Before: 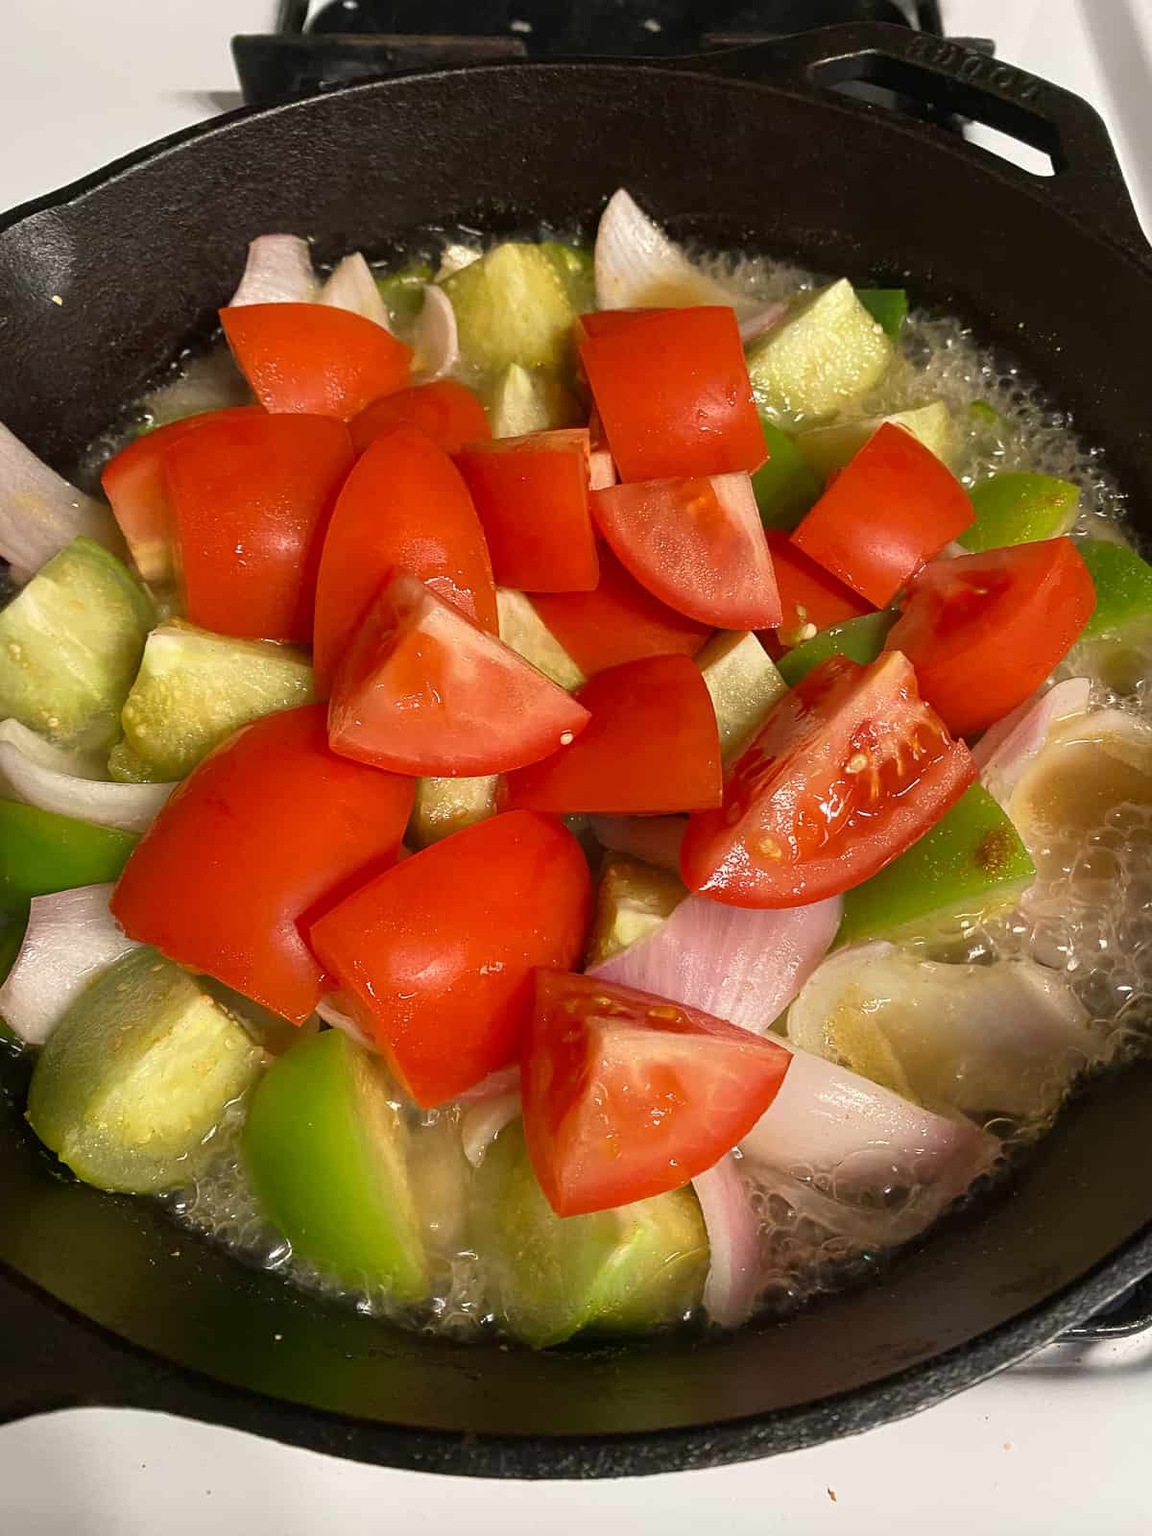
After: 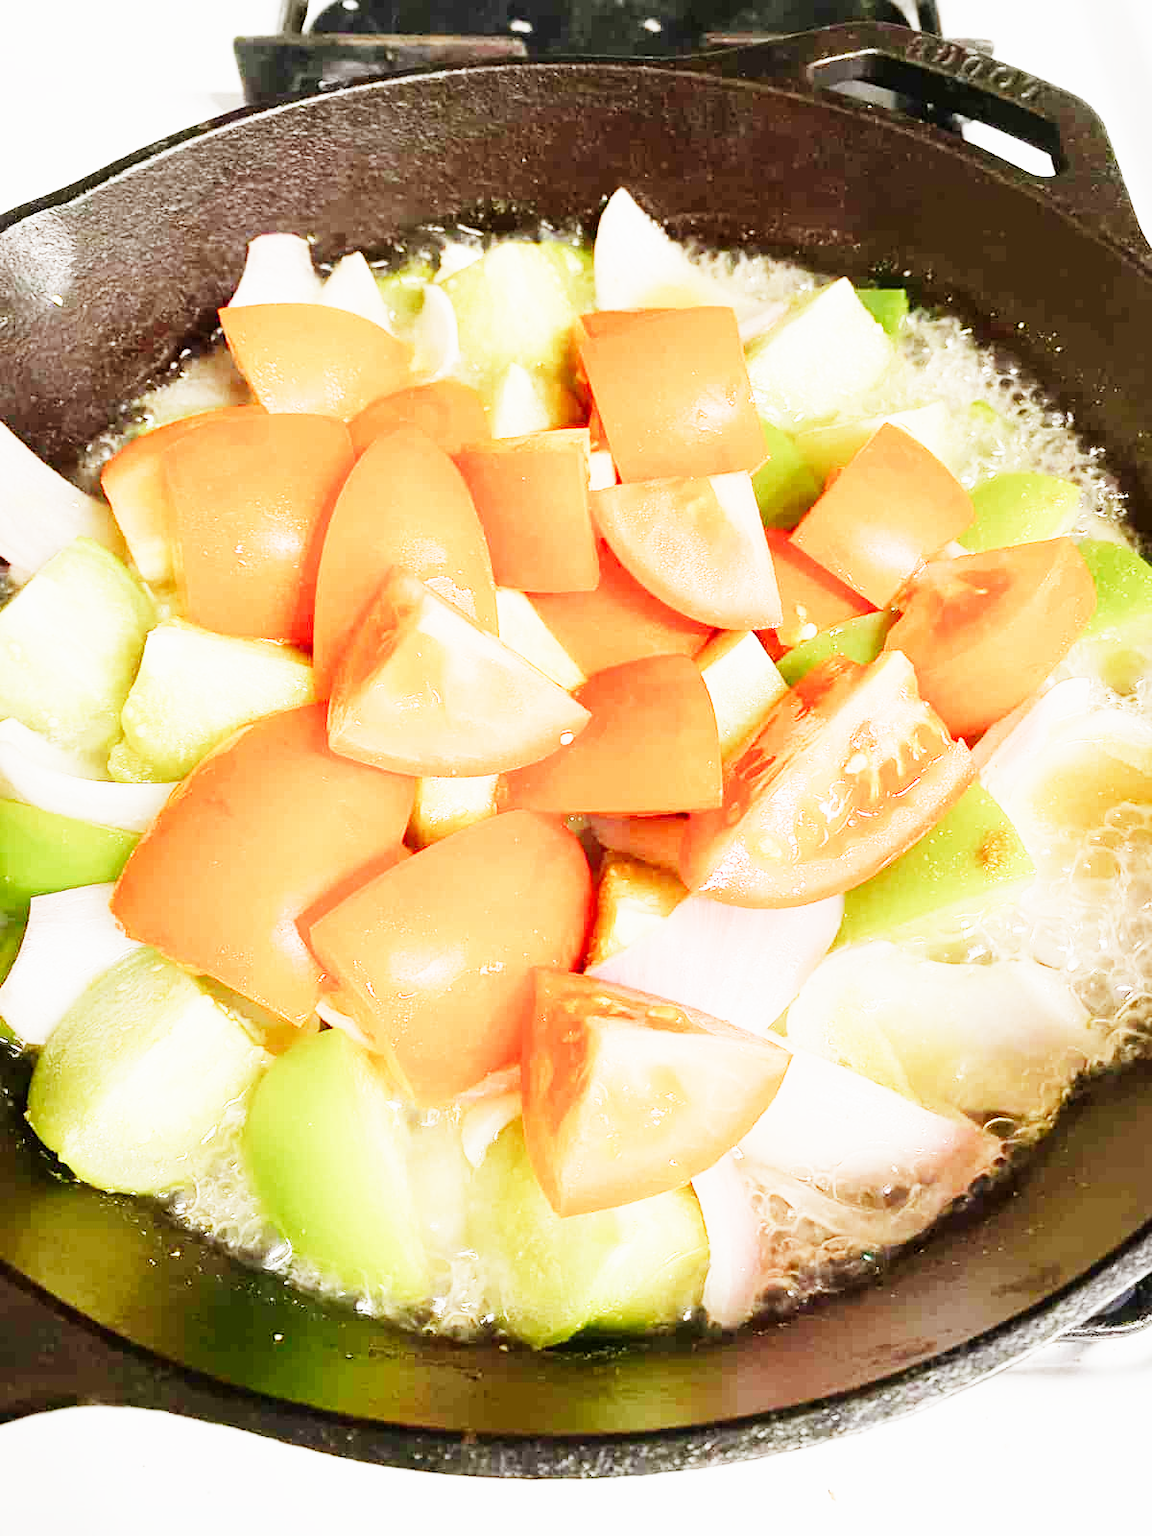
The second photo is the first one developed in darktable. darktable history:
exposure: exposure 3 EV, compensate highlight preservation false
sigmoid: contrast 1.8, skew -0.2, preserve hue 0%, red attenuation 0.1, red rotation 0.035, green attenuation 0.1, green rotation -0.017, blue attenuation 0.15, blue rotation -0.052, base primaries Rec2020
